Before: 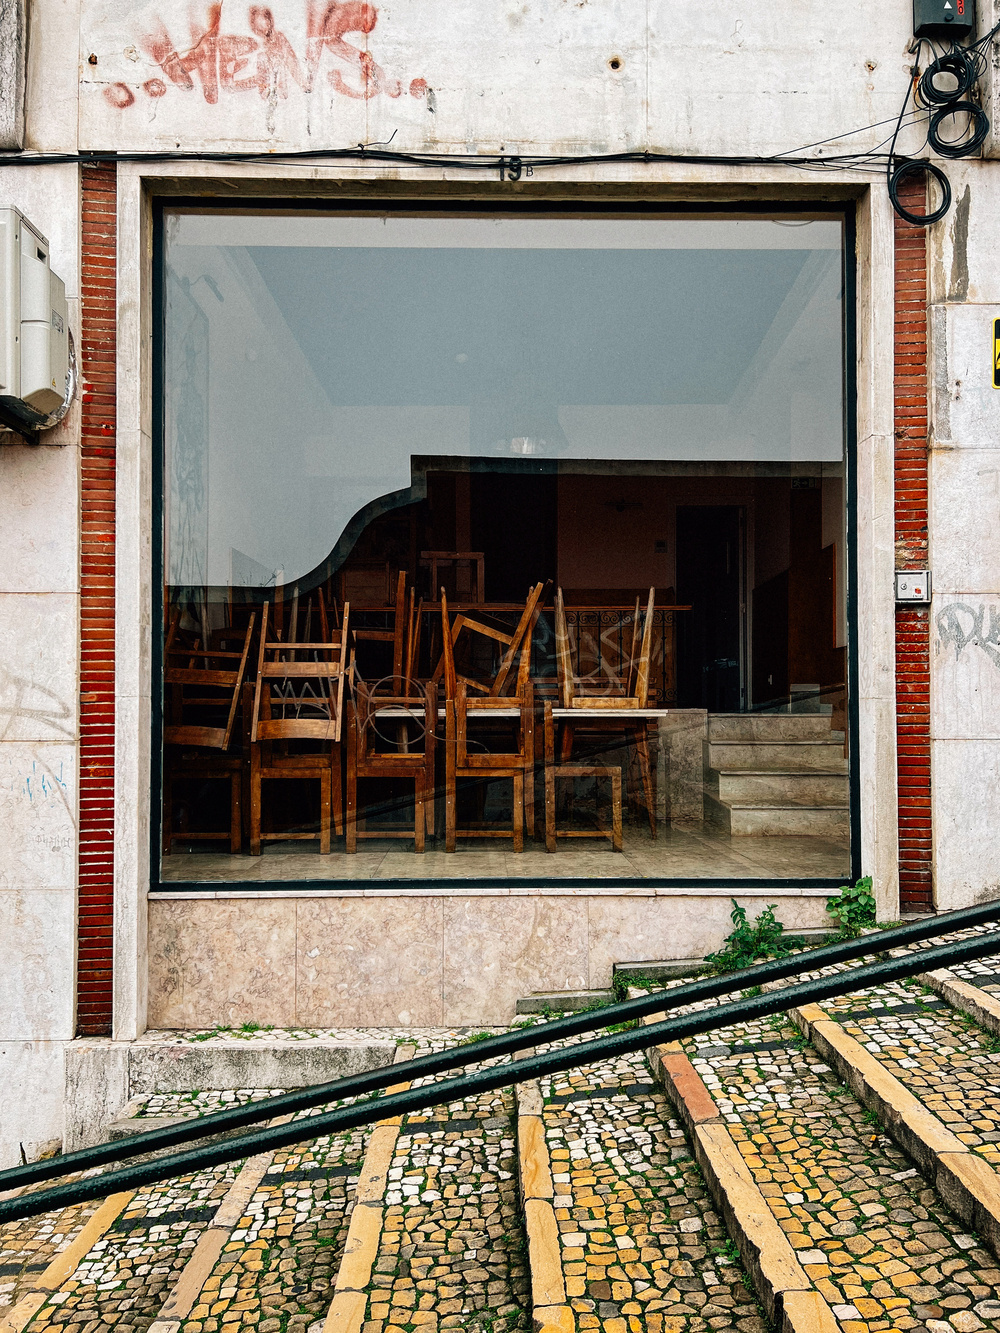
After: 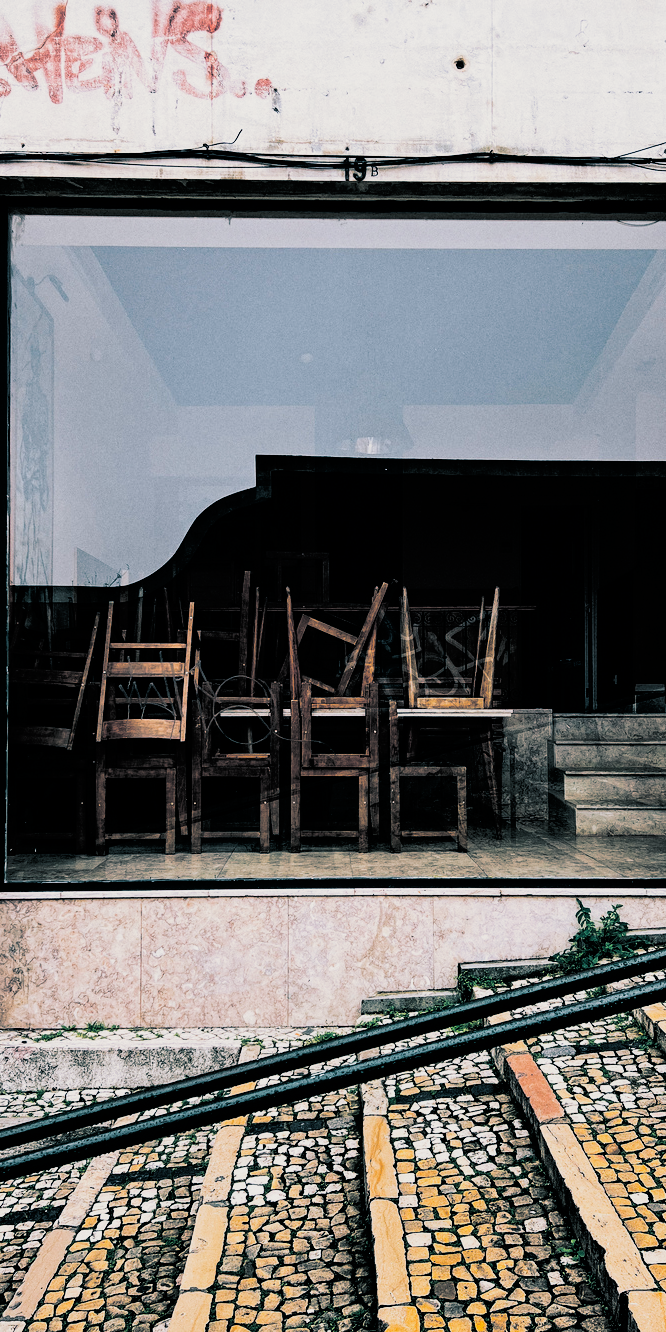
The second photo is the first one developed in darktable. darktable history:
crop and rotate: left 15.546%, right 17.787%
split-toning: shadows › hue 205.2°, shadows › saturation 0.43, highlights › hue 54°, highlights › saturation 0.54
tone curve: curves: ch0 [(0, 0) (0.118, 0.034) (0.182, 0.124) (0.265, 0.214) (0.504, 0.508) (0.783, 0.825) (1, 1)], color space Lab, linked channels, preserve colors none
sigmoid: on, module defaults
white balance: red 1.004, blue 1.096
